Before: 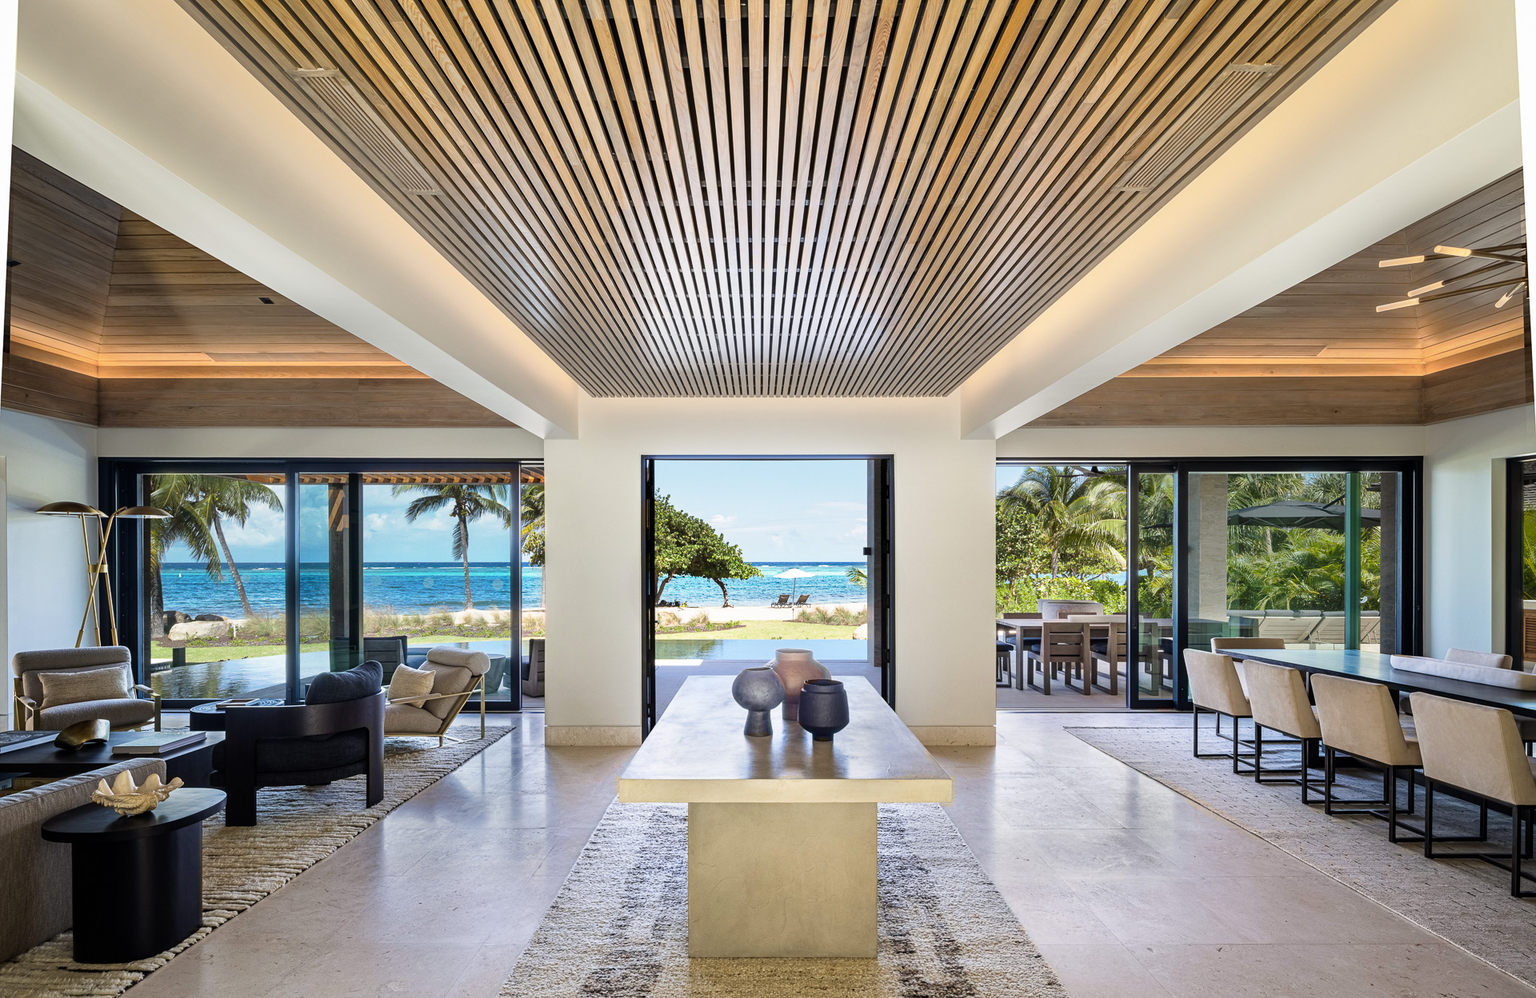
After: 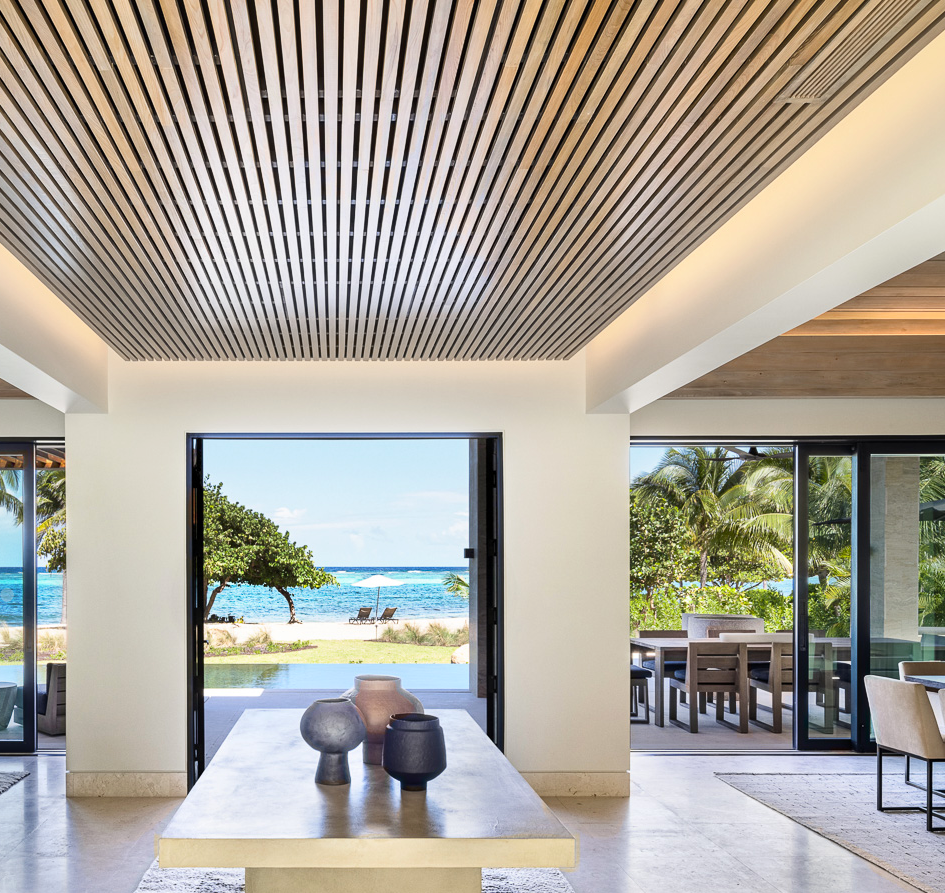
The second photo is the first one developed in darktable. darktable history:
contrast brightness saturation: contrast 0.096, brightness 0.018, saturation 0.025
crop: left 32.07%, top 10.934%, right 18.707%, bottom 17.439%
